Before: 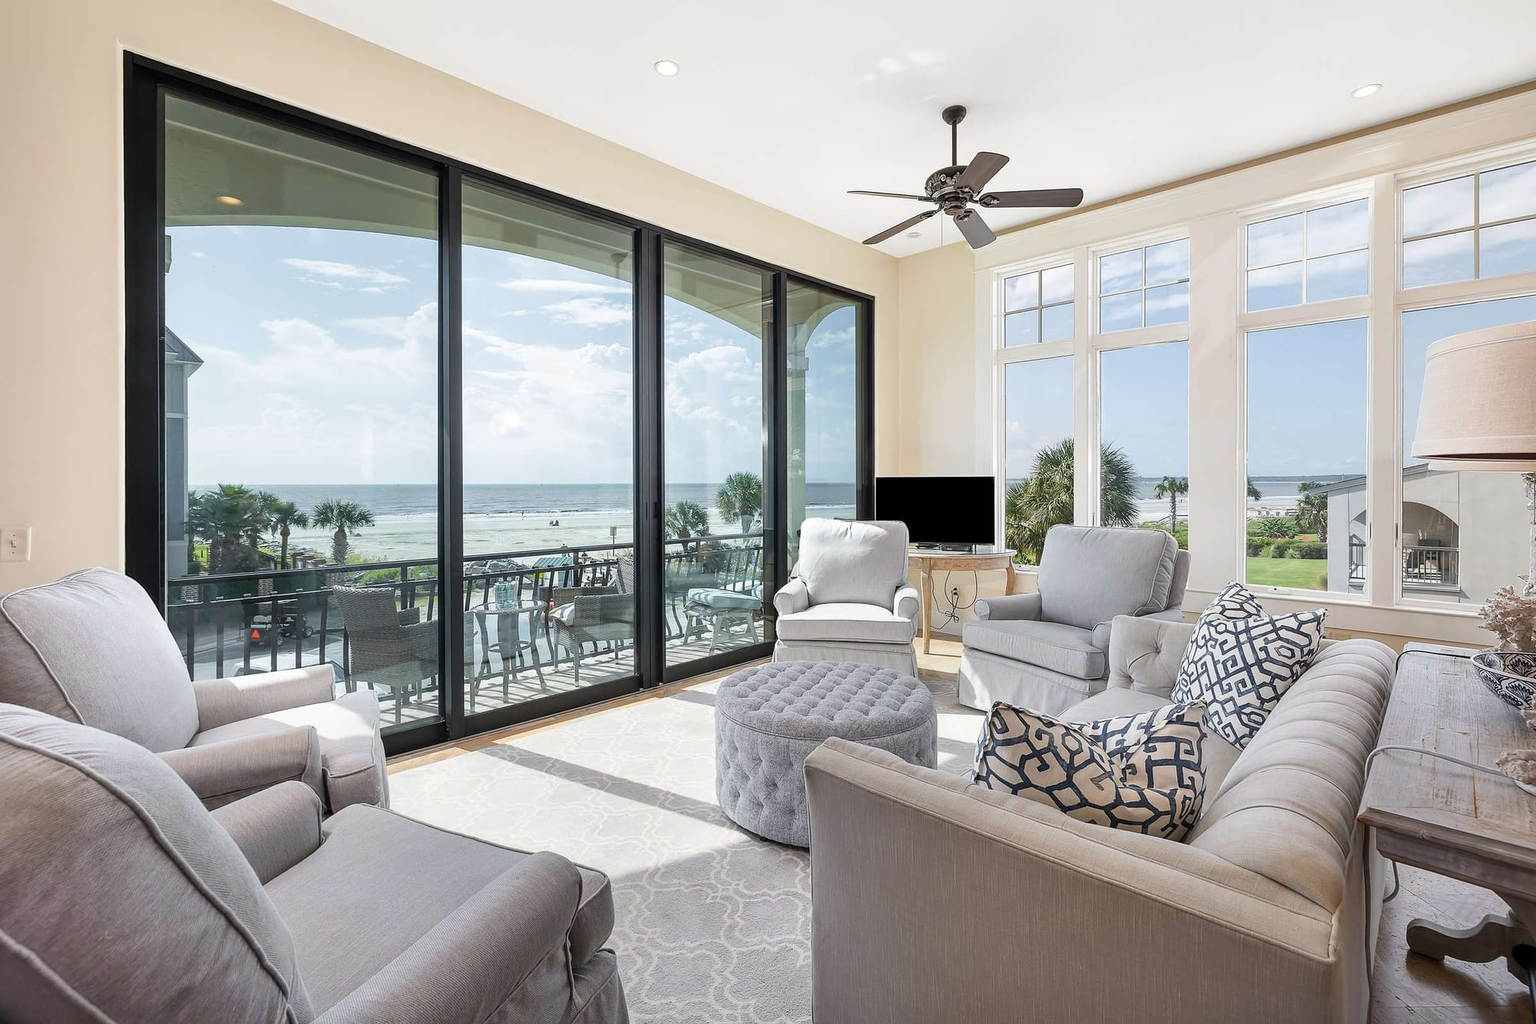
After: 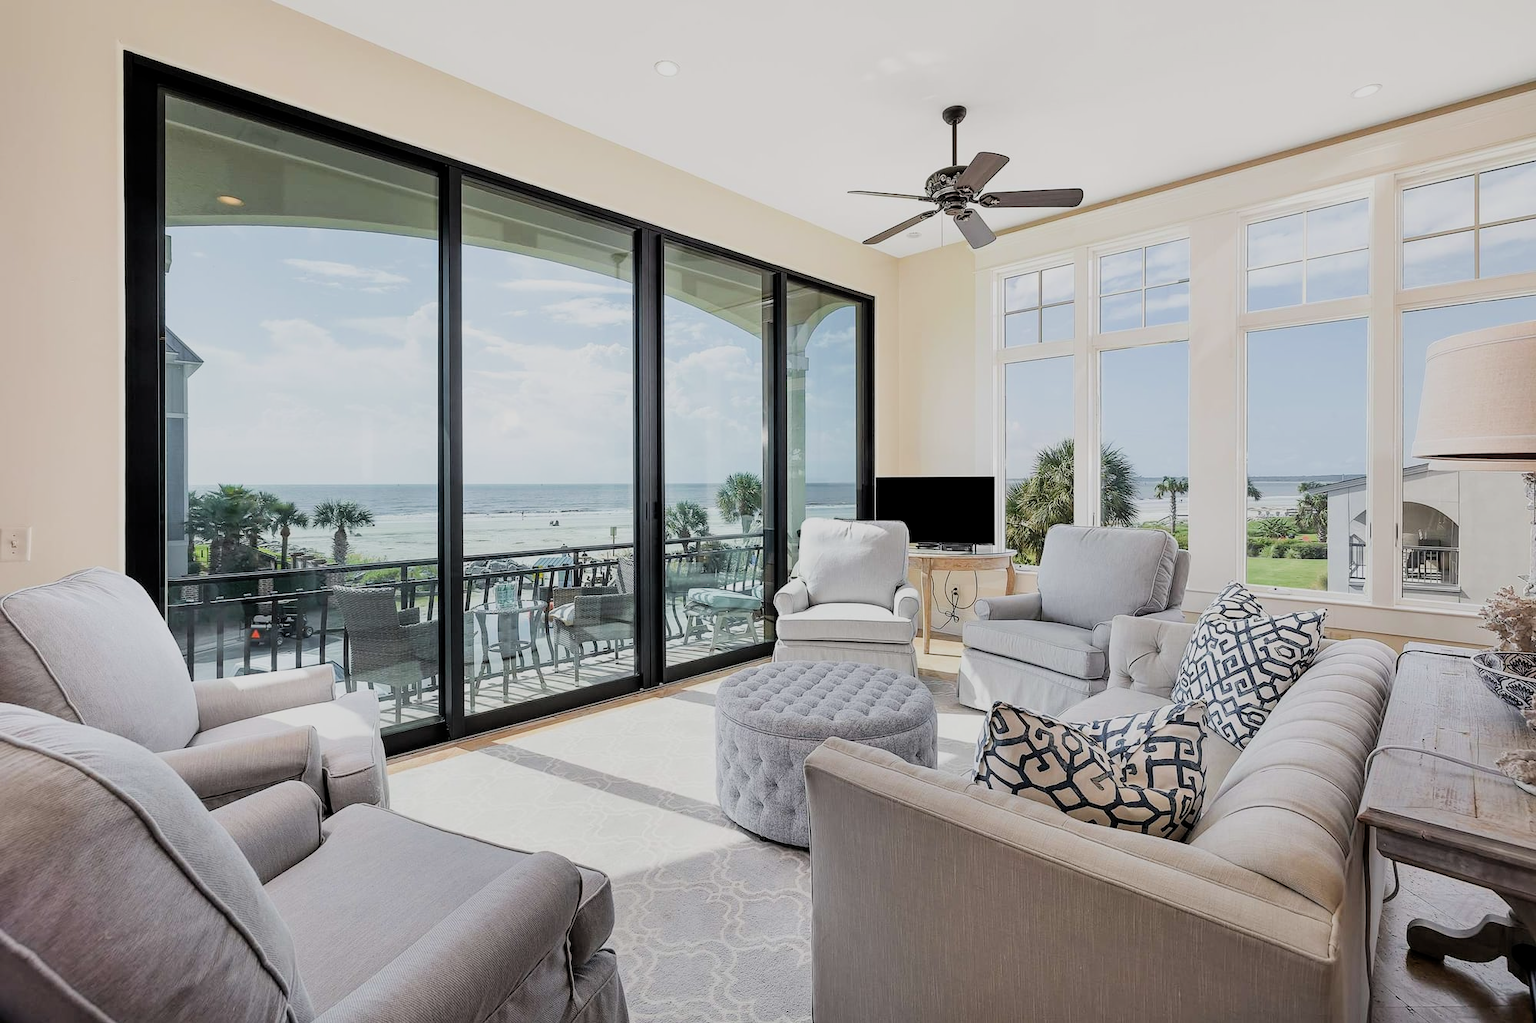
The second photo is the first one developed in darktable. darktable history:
filmic rgb: middle gray luminance 28.96%, black relative exposure -10.24 EV, white relative exposure 5.47 EV, target black luminance 0%, hardness 3.96, latitude 1.76%, contrast 1.119, highlights saturation mix 6.31%, shadows ↔ highlights balance 14.55%
